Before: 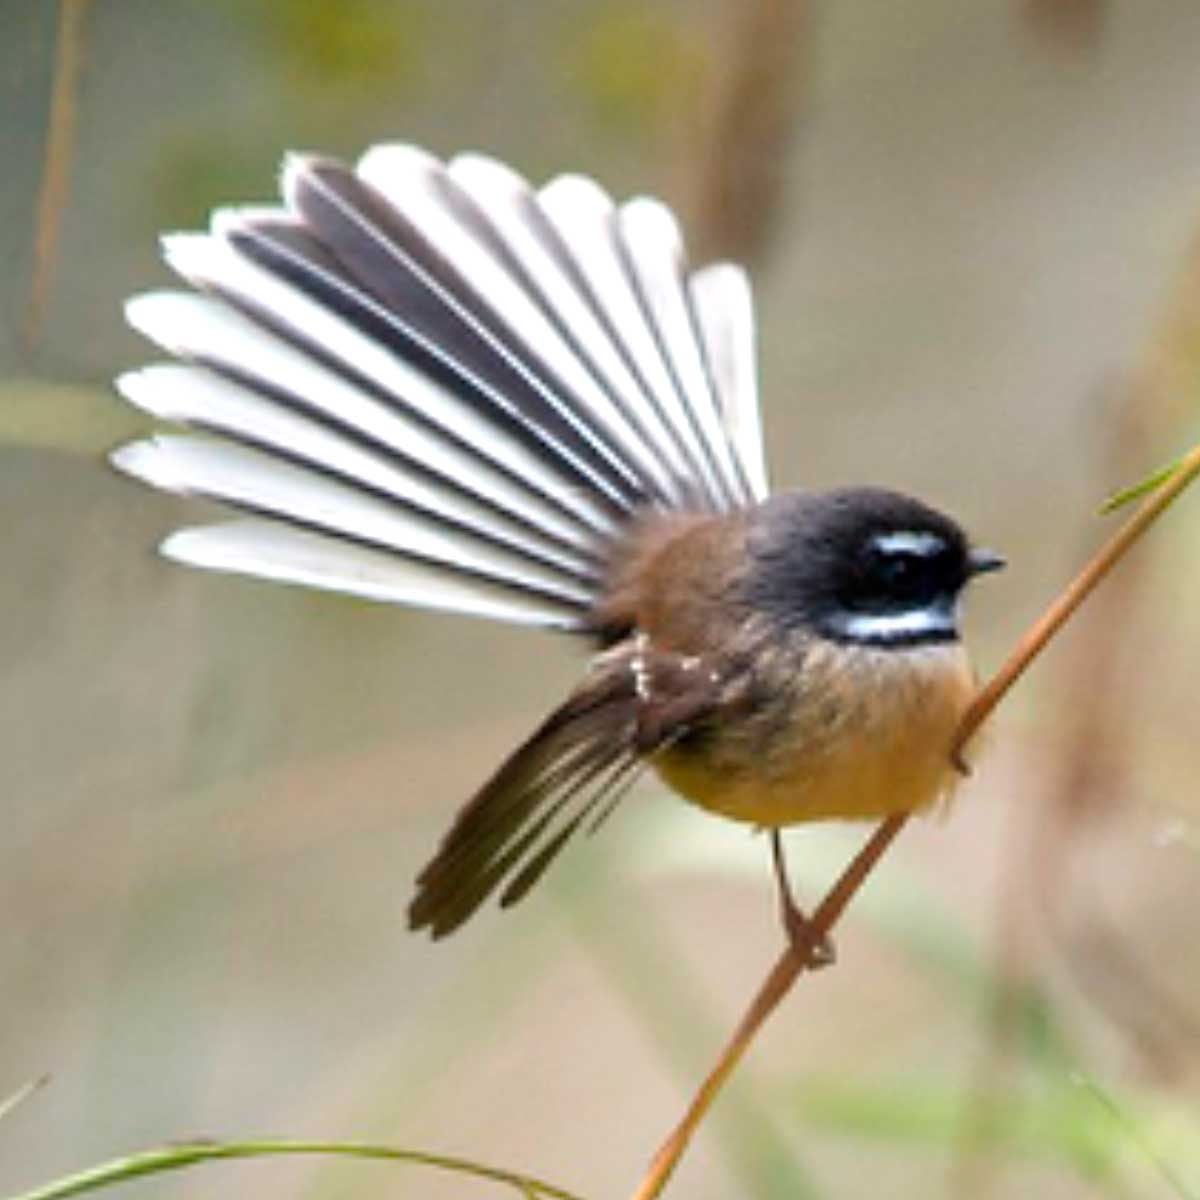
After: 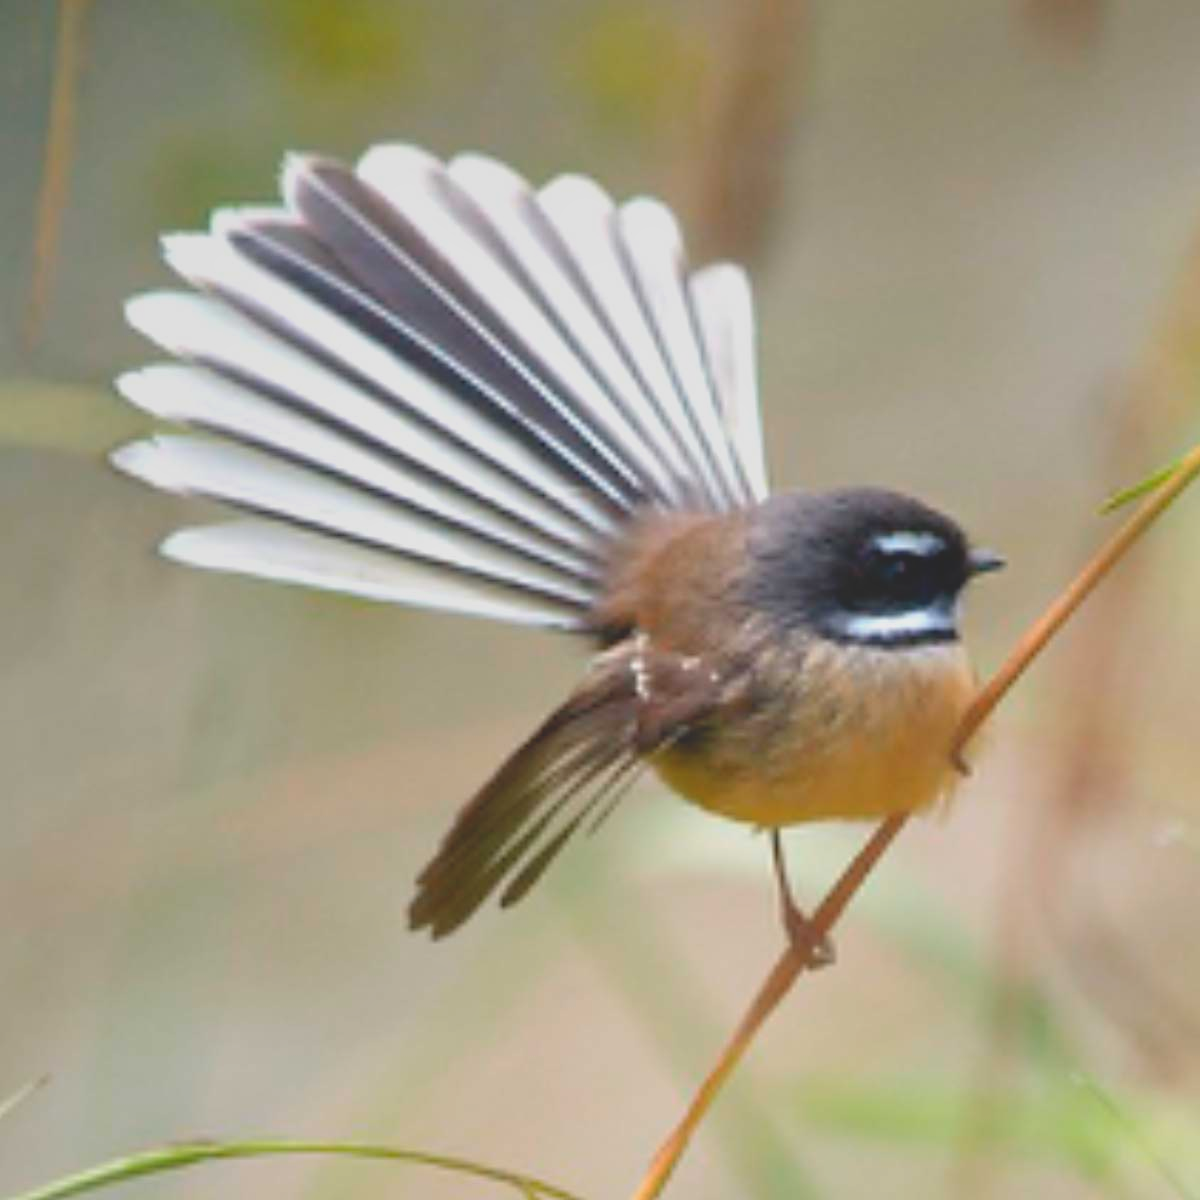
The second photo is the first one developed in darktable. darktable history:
color zones: curves: ch0 [(0.068, 0.464) (0.25, 0.5) (0.48, 0.508) (0.75, 0.536) (0.886, 0.476) (0.967, 0.456)]; ch1 [(0.066, 0.456) (0.25, 0.5) (0.616, 0.508) (0.746, 0.56) (0.934, 0.444)], mix -136.33%
local contrast: detail 69%
